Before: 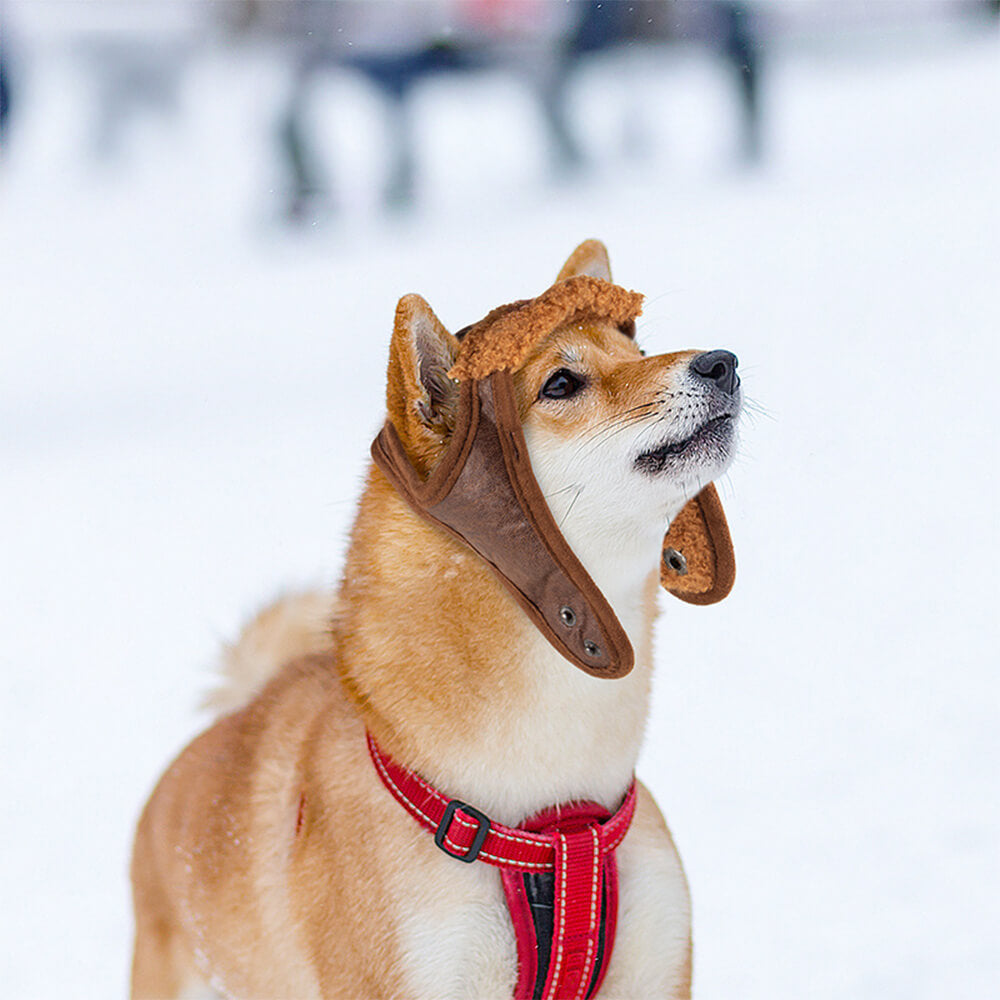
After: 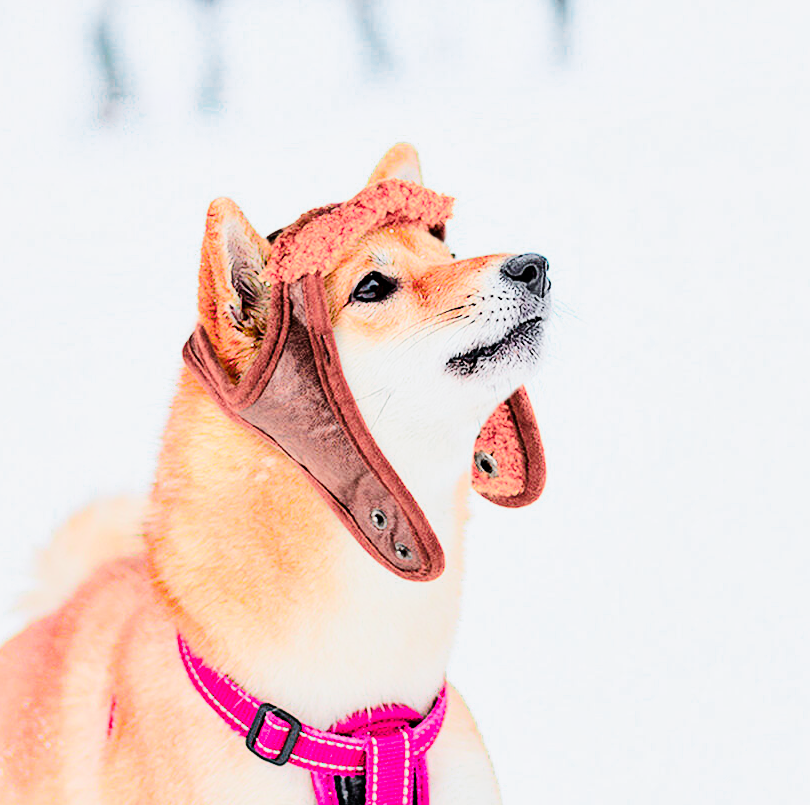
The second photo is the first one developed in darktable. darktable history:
exposure: black level correction 0, exposure 1.001 EV, compensate highlight preservation false
tone equalizer: -8 EV -1.12 EV, -7 EV -1.04 EV, -6 EV -0.883 EV, -5 EV -0.601 EV, -3 EV 0.6 EV, -2 EV 0.871 EV, -1 EV 0.991 EV, +0 EV 1.08 EV, edges refinement/feathering 500, mask exposure compensation -1.57 EV, preserve details no
crop: left 18.987%, top 9.778%, right 0.001%, bottom 9.669%
filmic rgb: black relative exposure -6.14 EV, white relative exposure 6.96 EV, hardness 2.27
color zones: curves: ch0 [(0, 0.533) (0.126, 0.533) (0.234, 0.533) (0.368, 0.357) (0.5, 0.5) (0.625, 0.5) (0.74, 0.637) (0.875, 0.5)]; ch1 [(0.004, 0.708) (0.129, 0.662) (0.25, 0.5) (0.375, 0.331) (0.496, 0.396) (0.625, 0.649) (0.739, 0.26) (0.875, 0.5) (1, 0.478)]; ch2 [(0, 0.409) (0.132, 0.403) (0.236, 0.558) (0.379, 0.448) (0.5, 0.5) (0.625, 0.5) (0.691, 0.39) (0.875, 0.5)]
shadows and highlights: shadows 36.9, highlights -27.85, soften with gaussian
contrast brightness saturation: contrast 0.146, brightness 0.041
